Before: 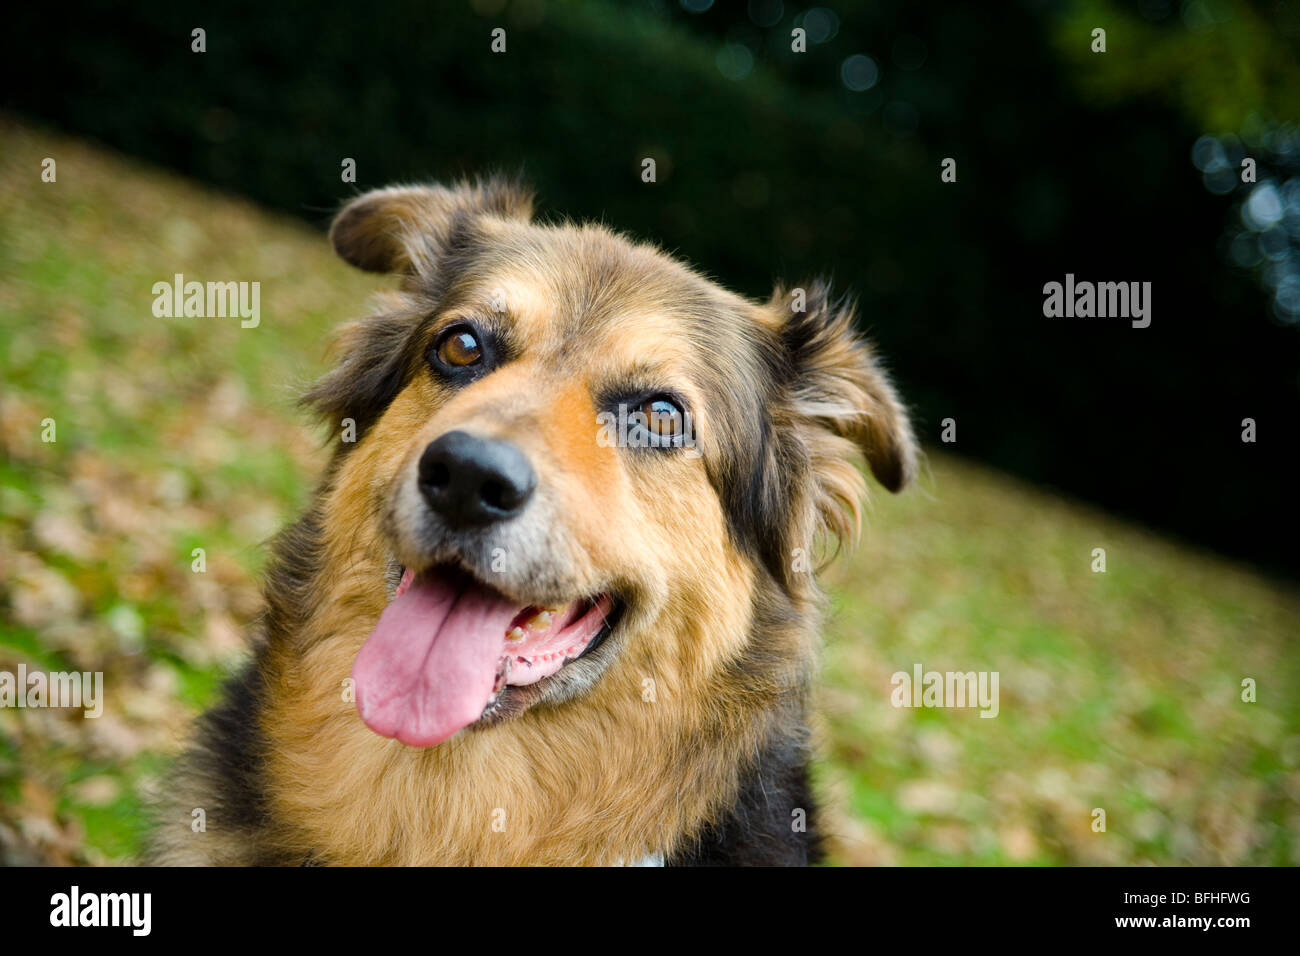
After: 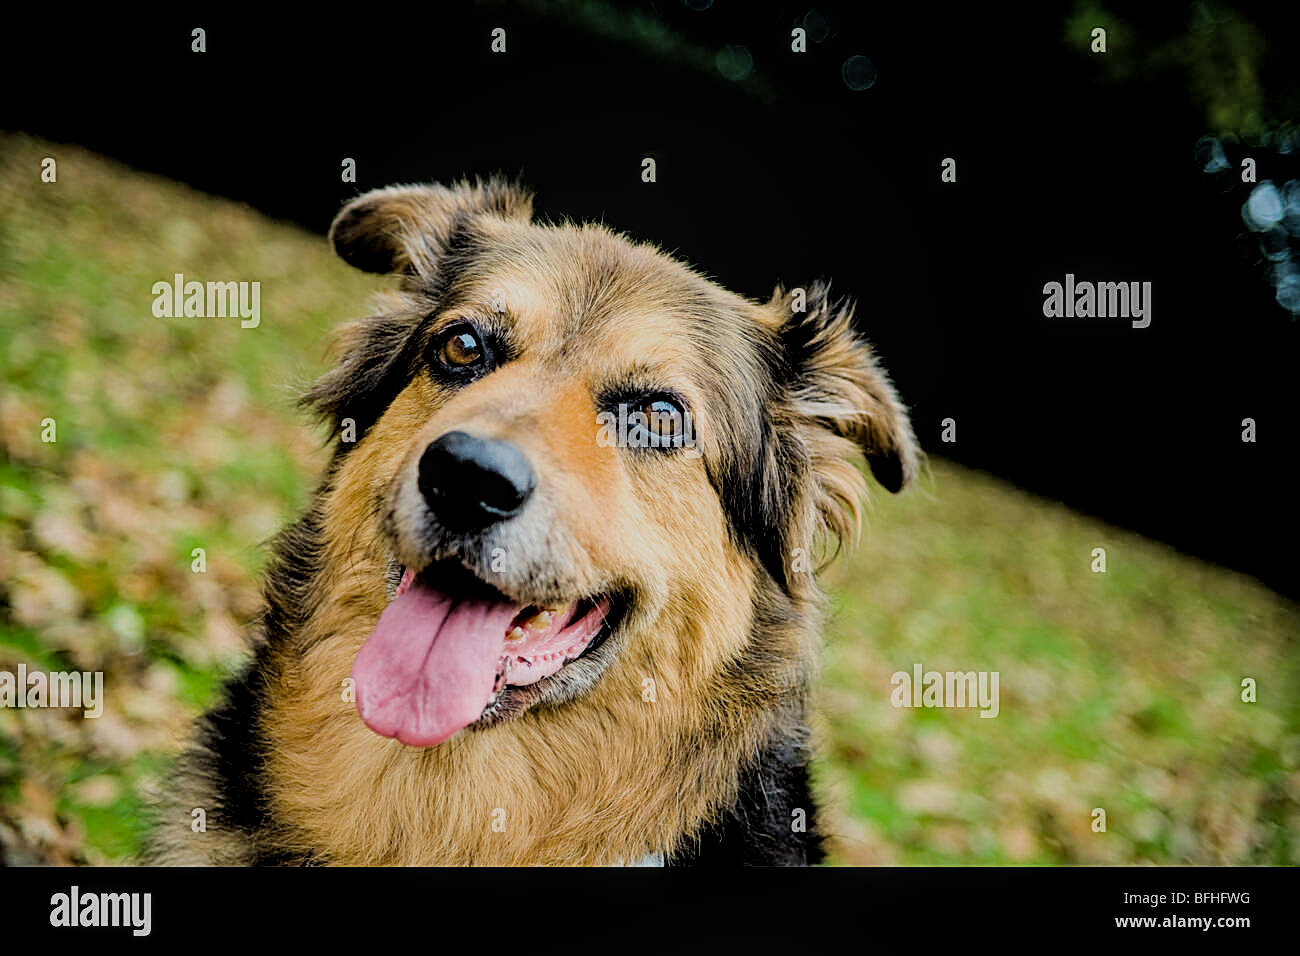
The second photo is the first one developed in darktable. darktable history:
velvia: strength 15%
filmic rgb: black relative exposure -4.14 EV, white relative exposure 5.1 EV, hardness 2.11, contrast 1.165
local contrast: detail 130%
sharpen: amount 0.901
